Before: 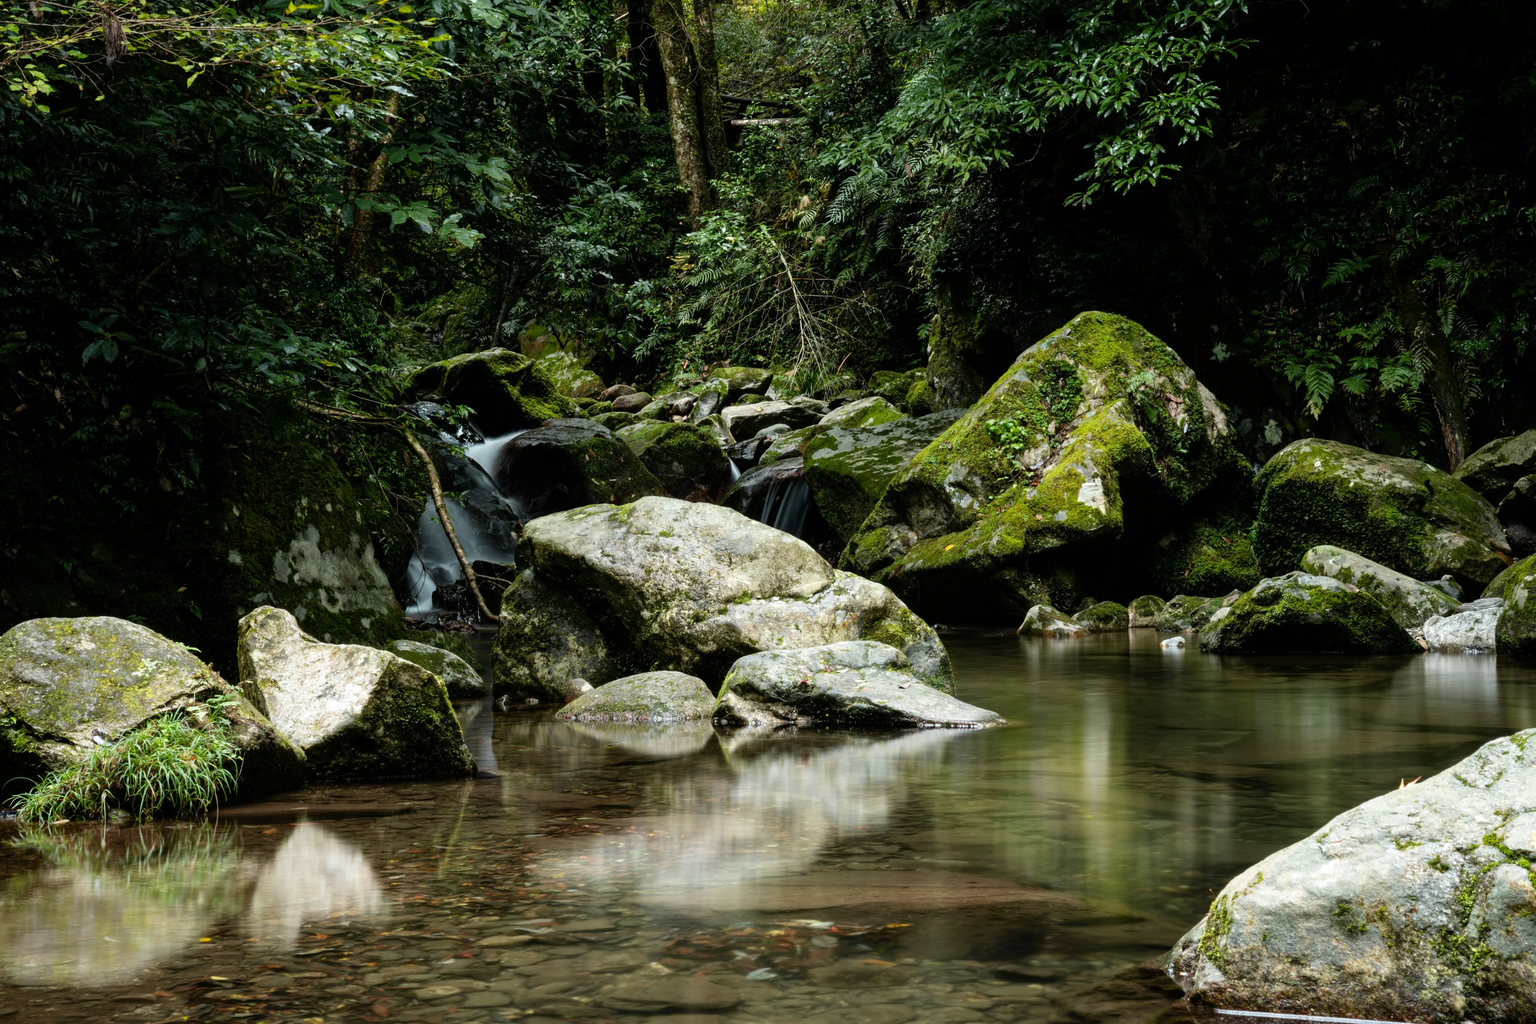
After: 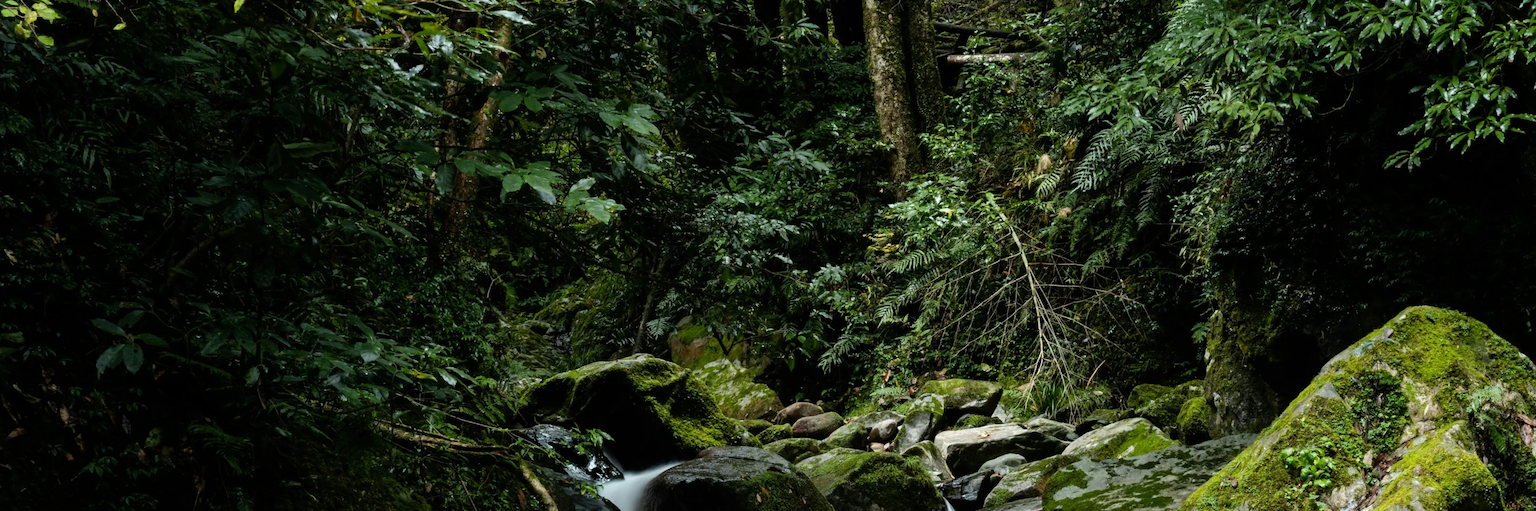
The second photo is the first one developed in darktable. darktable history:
crop: left 0.579%, top 7.627%, right 23.167%, bottom 54.275%
tone equalizer: on, module defaults
